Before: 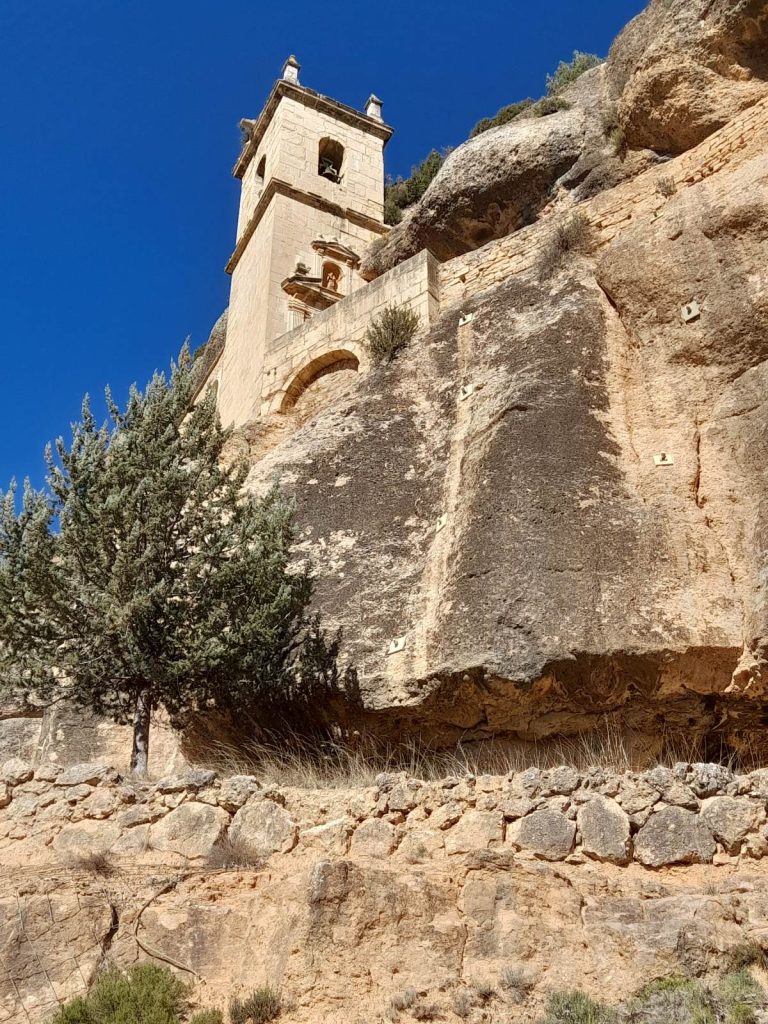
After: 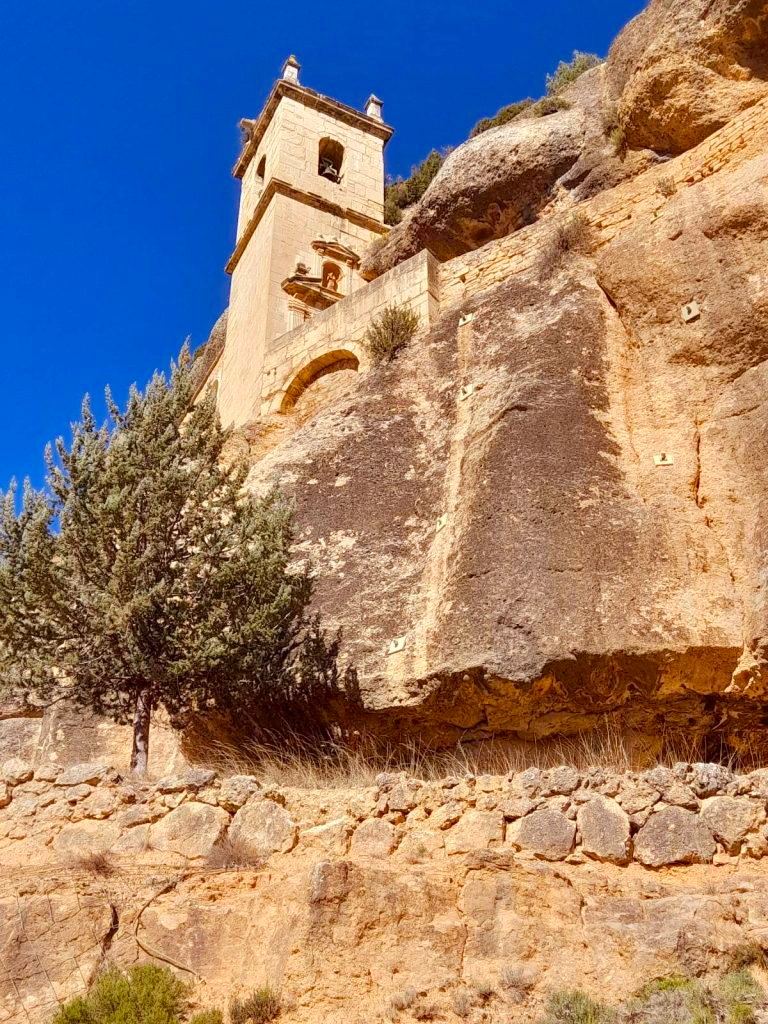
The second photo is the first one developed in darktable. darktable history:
tone equalizer: on, module defaults
color balance rgb: perceptual saturation grading › global saturation 25%, perceptual brilliance grading › mid-tones 10%, perceptual brilliance grading › shadows 15%, global vibrance 20%
rgb levels: mode RGB, independent channels, levels [[0, 0.474, 1], [0, 0.5, 1], [0, 0.5, 1]]
